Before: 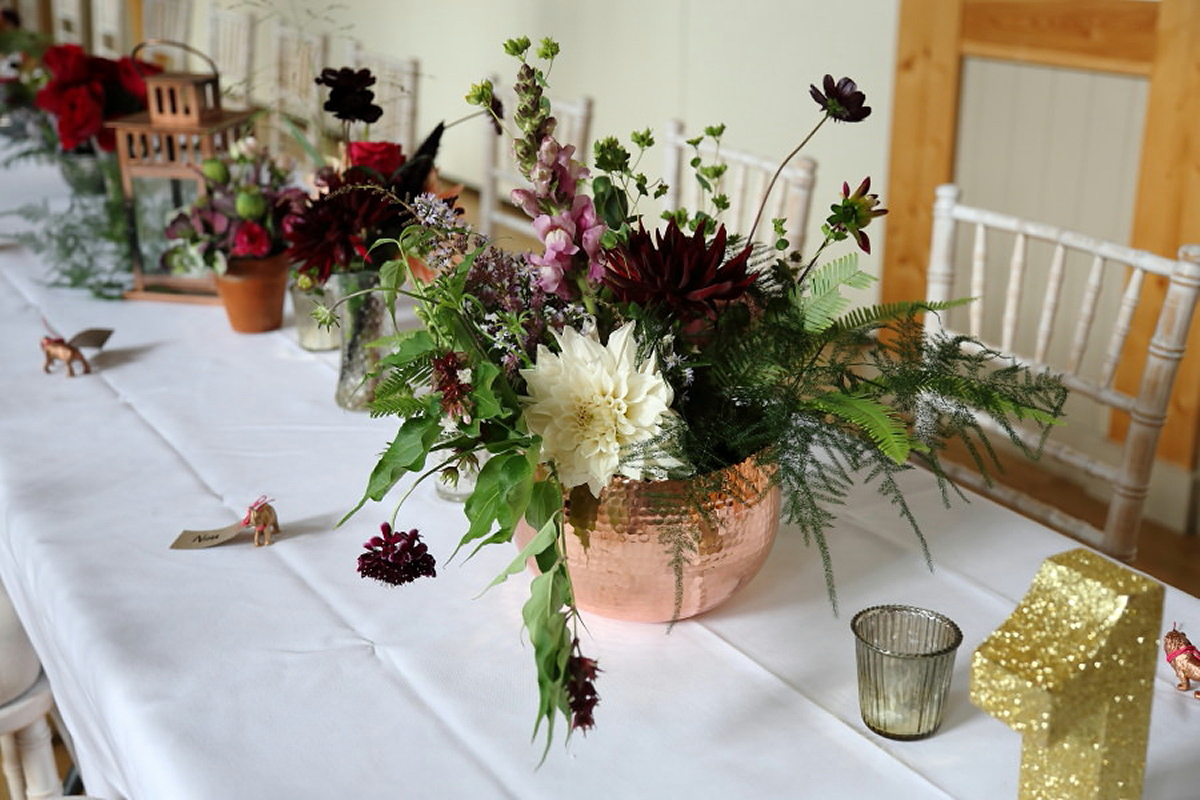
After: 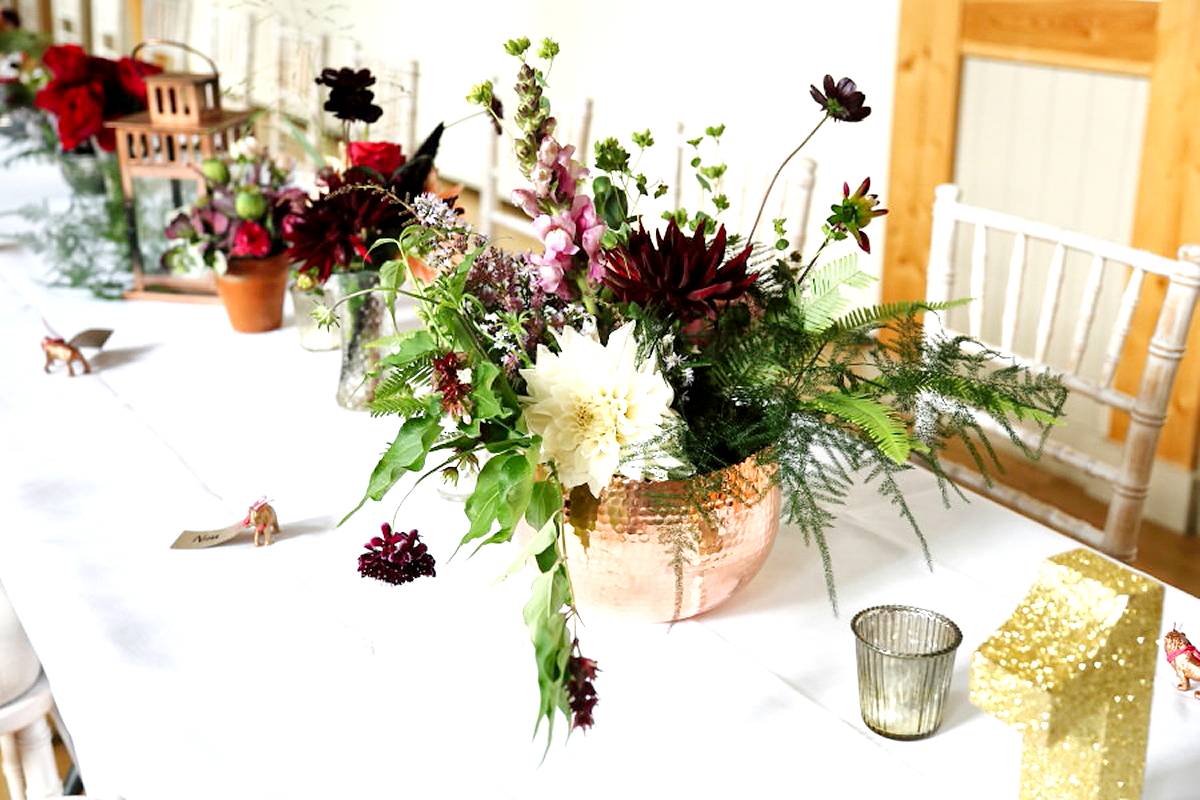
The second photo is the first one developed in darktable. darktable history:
local contrast: mode bilateral grid, contrast 19, coarseness 49, detail 133%, midtone range 0.2
tone curve: curves: ch0 [(0, 0) (0.051, 0.047) (0.102, 0.099) (0.228, 0.262) (0.446, 0.527) (0.695, 0.778) (0.908, 0.946) (1, 1)]; ch1 [(0, 0) (0.339, 0.298) (0.402, 0.363) (0.453, 0.413) (0.485, 0.469) (0.494, 0.493) (0.504, 0.501) (0.525, 0.533) (0.563, 0.591) (0.597, 0.631) (1, 1)]; ch2 [(0, 0) (0.48, 0.48) (0.504, 0.5) (0.539, 0.554) (0.59, 0.628) (0.642, 0.682) (0.824, 0.815) (1, 1)], preserve colors none
exposure: black level correction 0.001, exposure 0.954 EV, compensate highlight preservation false
